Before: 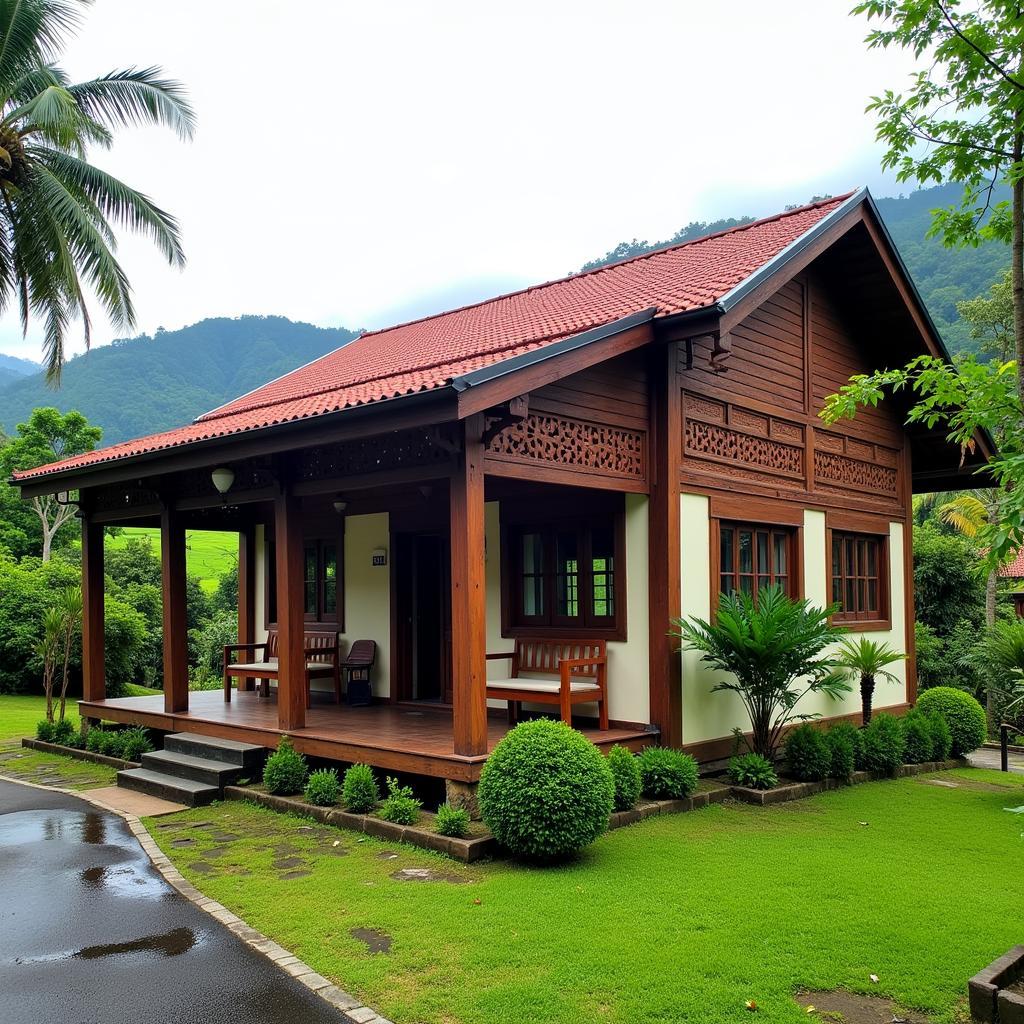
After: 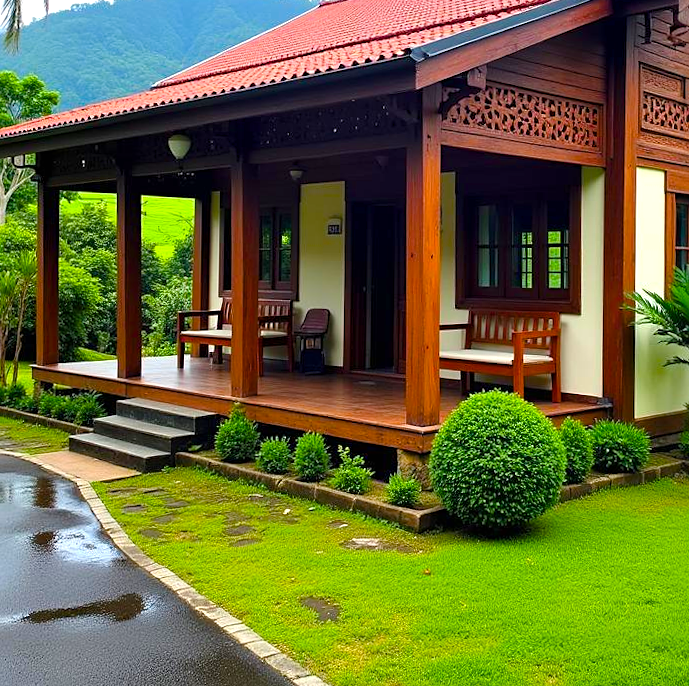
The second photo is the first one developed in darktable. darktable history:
color balance rgb: linear chroma grading › shadows 31.647%, linear chroma grading › global chroma -2.263%, linear chroma grading › mid-tones 3.936%, perceptual saturation grading › global saturation 25.012%
sharpen: amount 0.209
exposure: black level correction 0, exposure 0.499 EV, compensate highlight preservation false
crop and rotate: angle -0.937°, left 3.63%, top 31.866%, right 27.94%
